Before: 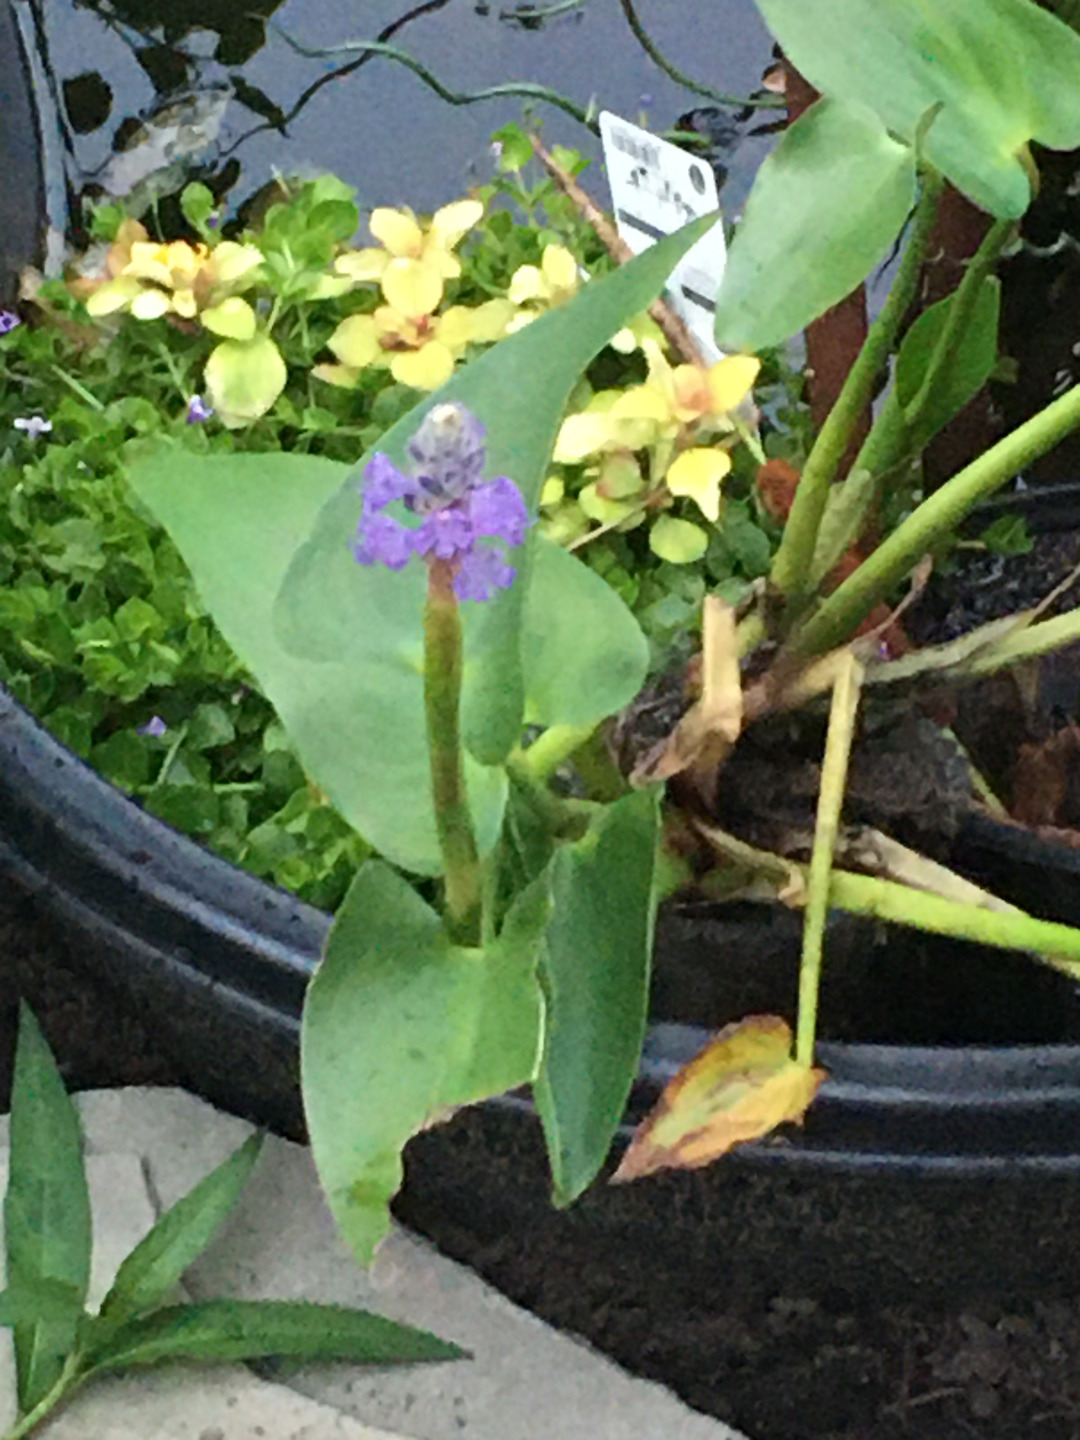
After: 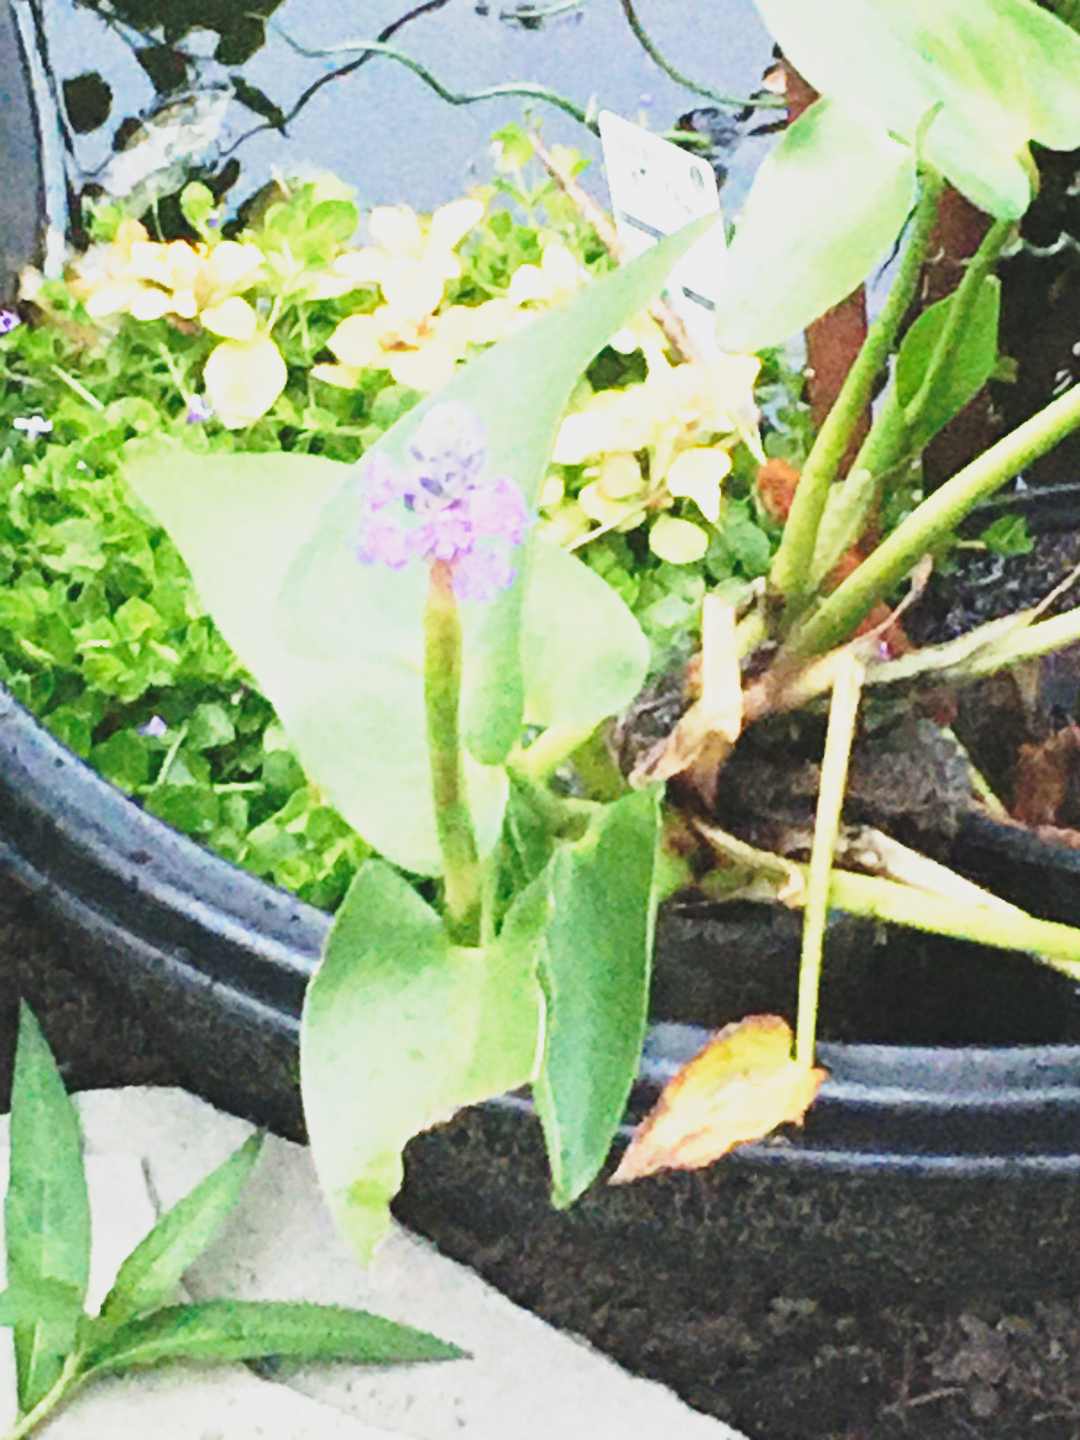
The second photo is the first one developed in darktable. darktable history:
contrast brightness saturation: contrast -0.15, brightness 0.05, saturation -0.12
base curve: curves: ch0 [(0, 0) (0.026, 0.03) (0.109, 0.232) (0.351, 0.748) (0.669, 0.968) (1, 1)], preserve colors none
exposure: exposure 0.6 EV, compensate highlight preservation false
